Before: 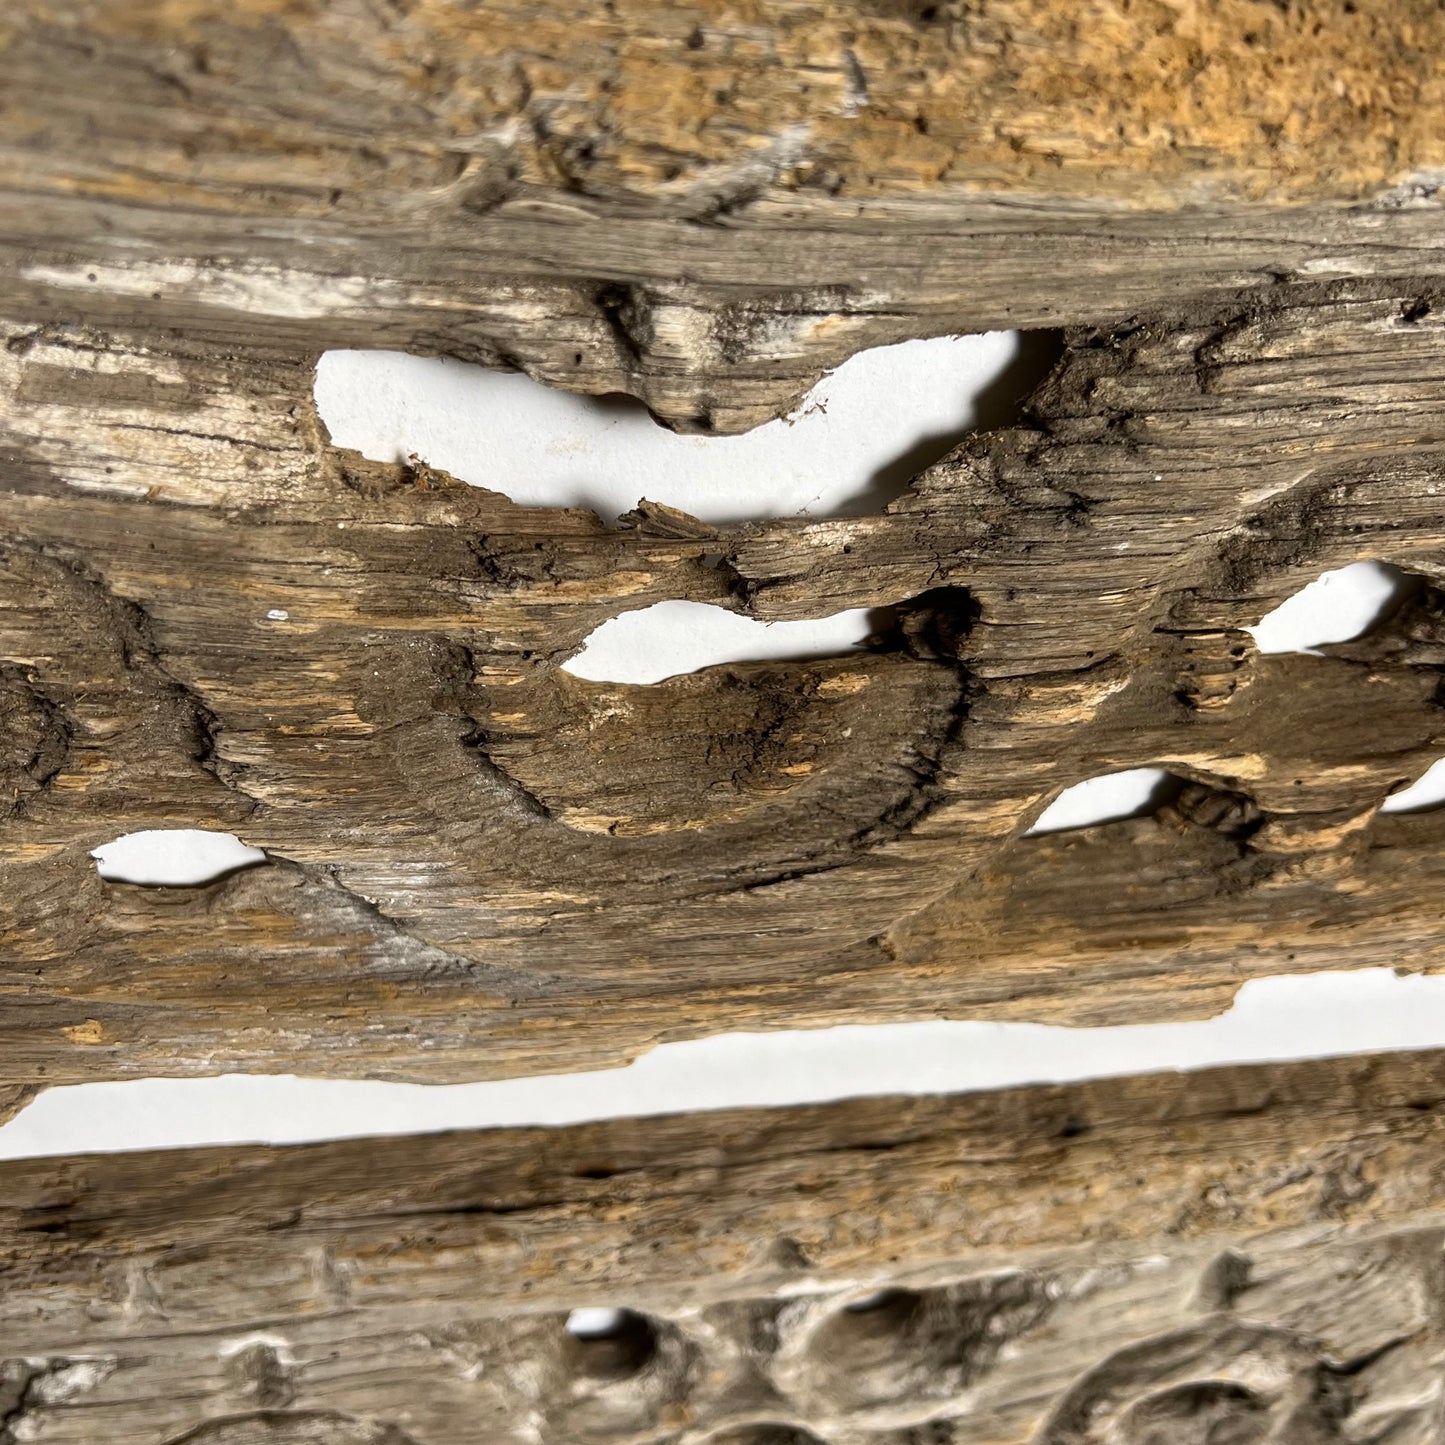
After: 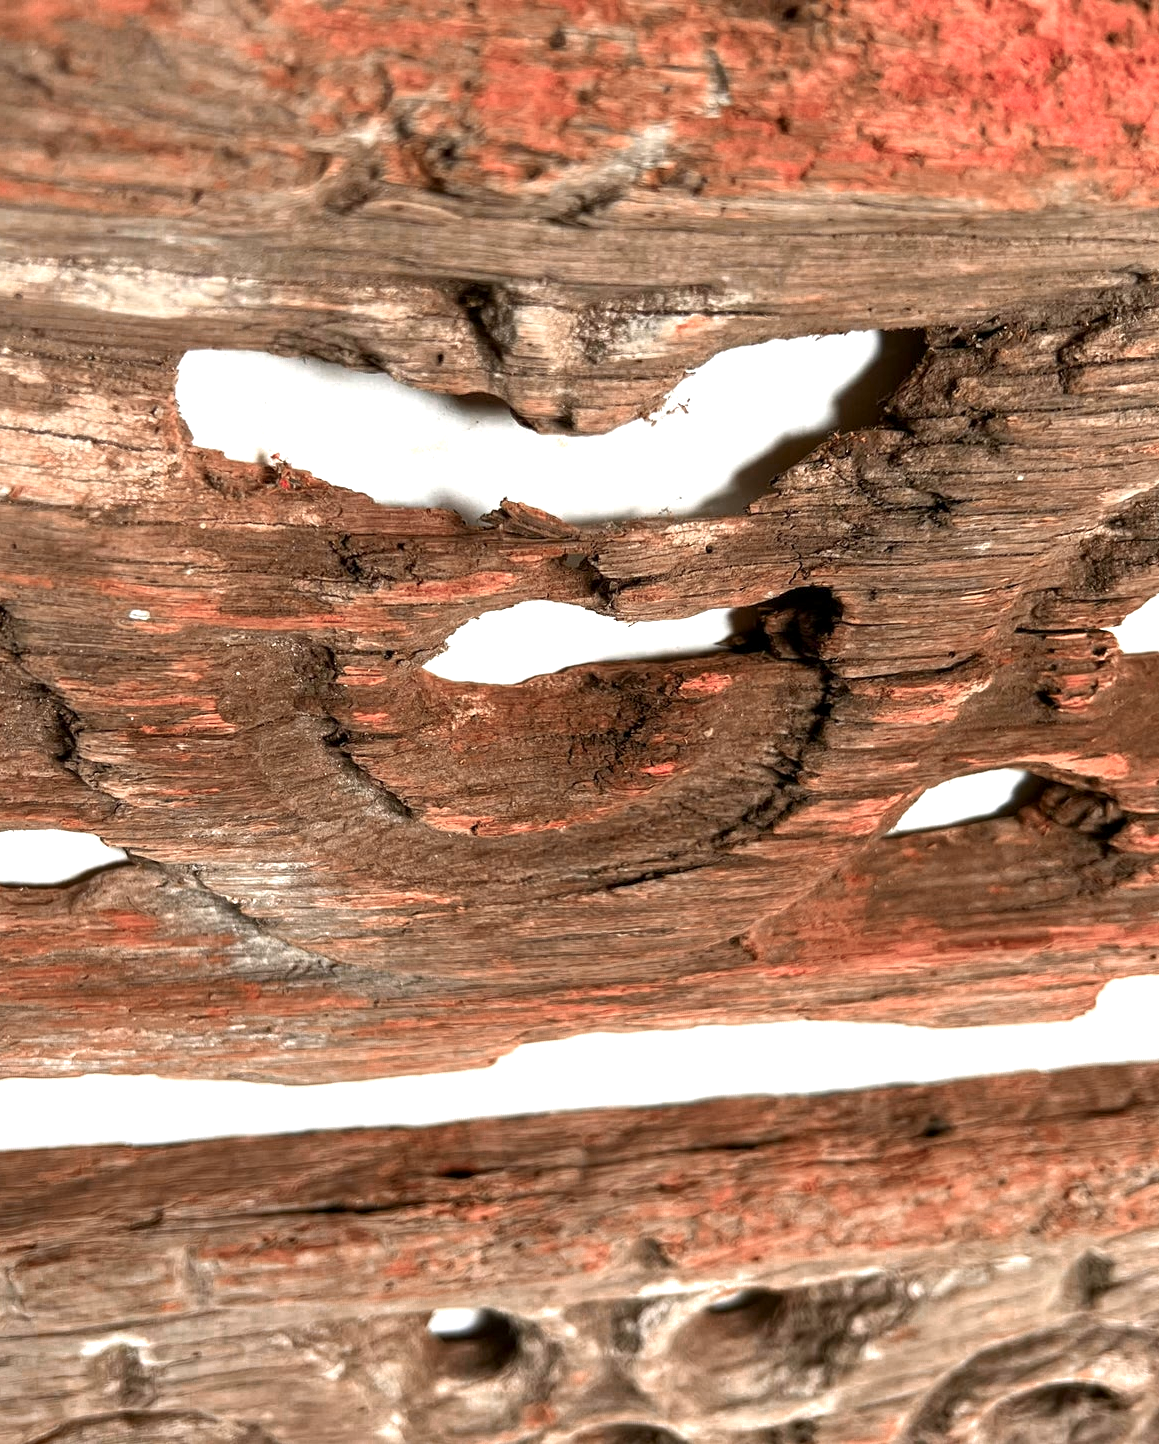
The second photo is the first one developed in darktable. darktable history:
color zones: curves: ch0 [(0.006, 0.385) (0.143, 0.563) (0.243, 0.321) (0.352, 0.464) (0.516, 0.456) (0.625, 0.5) (0.75, 0.5) (0.875, 0.5)]; ch1 [(0, 0.5) (0.134, 0.504) (0.246, 0.463) (0.421, 0.515) (0.5, 0.56) (0.625, 0.5) (0.75, 0.5) (0.875, 0.5)]; ch2 [(0, 0.5) (0.131, 0.426) (0.307, 0.289) (0.38, 0.188) (0.513, 0.216) (0.625, 0.548) (0.75, 0.468) (0.838, 0.396) (0.971, 0.311)]
color correction: highlights b* -0.001, saturation 1.36
local contrast: highlights 105%, shadows 98%, detail 120%, midtone range 0.2
exposure: black level correction 0, exposure 0.703 EV, compensate exposure bias true, compensate highlight preservation false
crop and rotate: left 9.581%, right 10.19%
